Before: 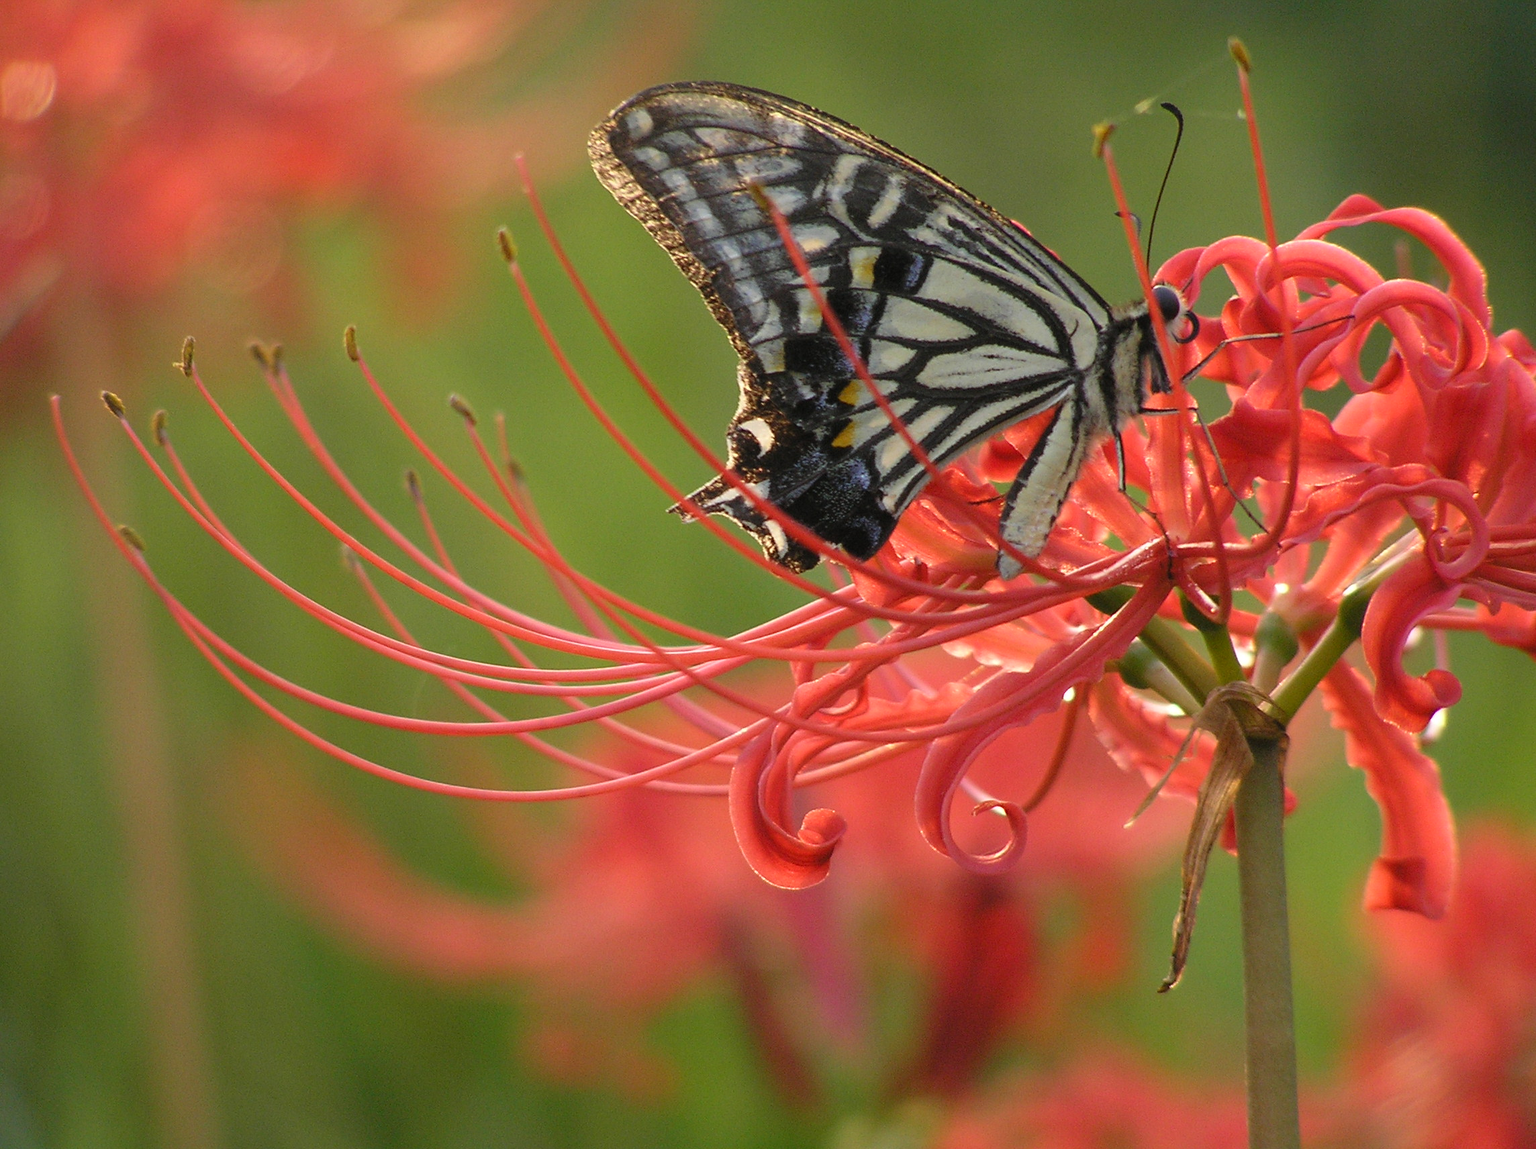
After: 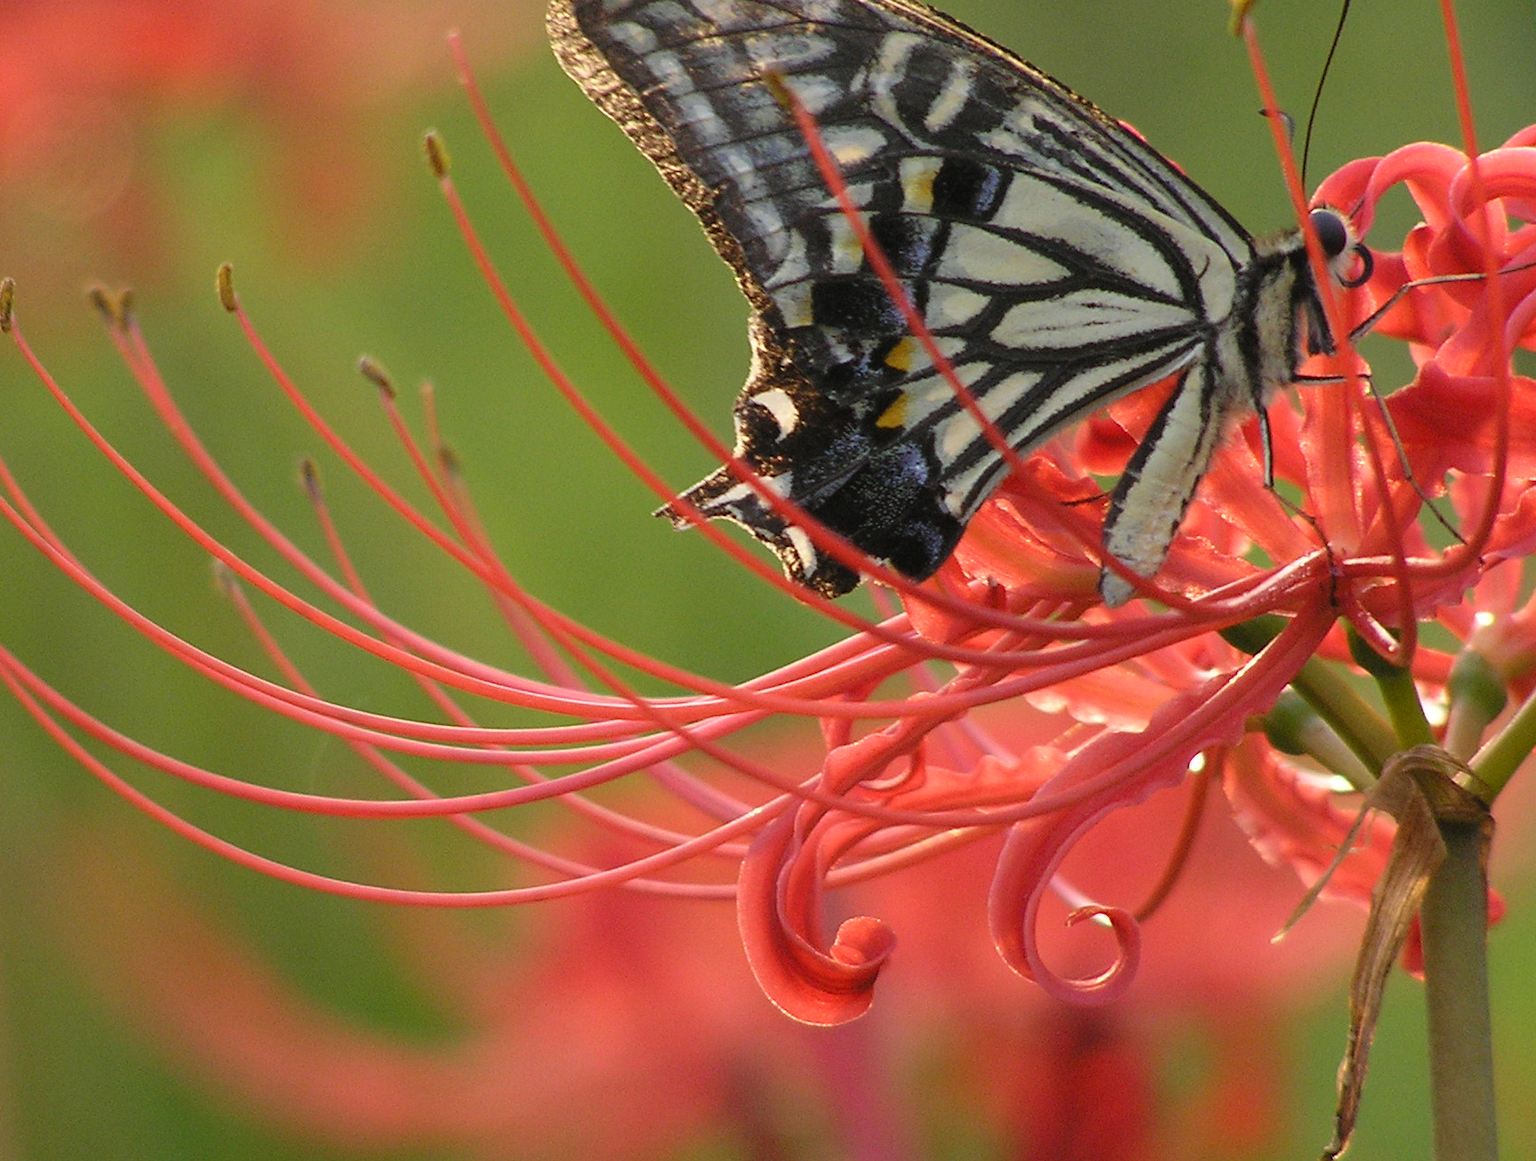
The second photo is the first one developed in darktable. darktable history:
crop and rotate: left 11.981%, top 11.397%, right 14.042%, bottom 13.881%
